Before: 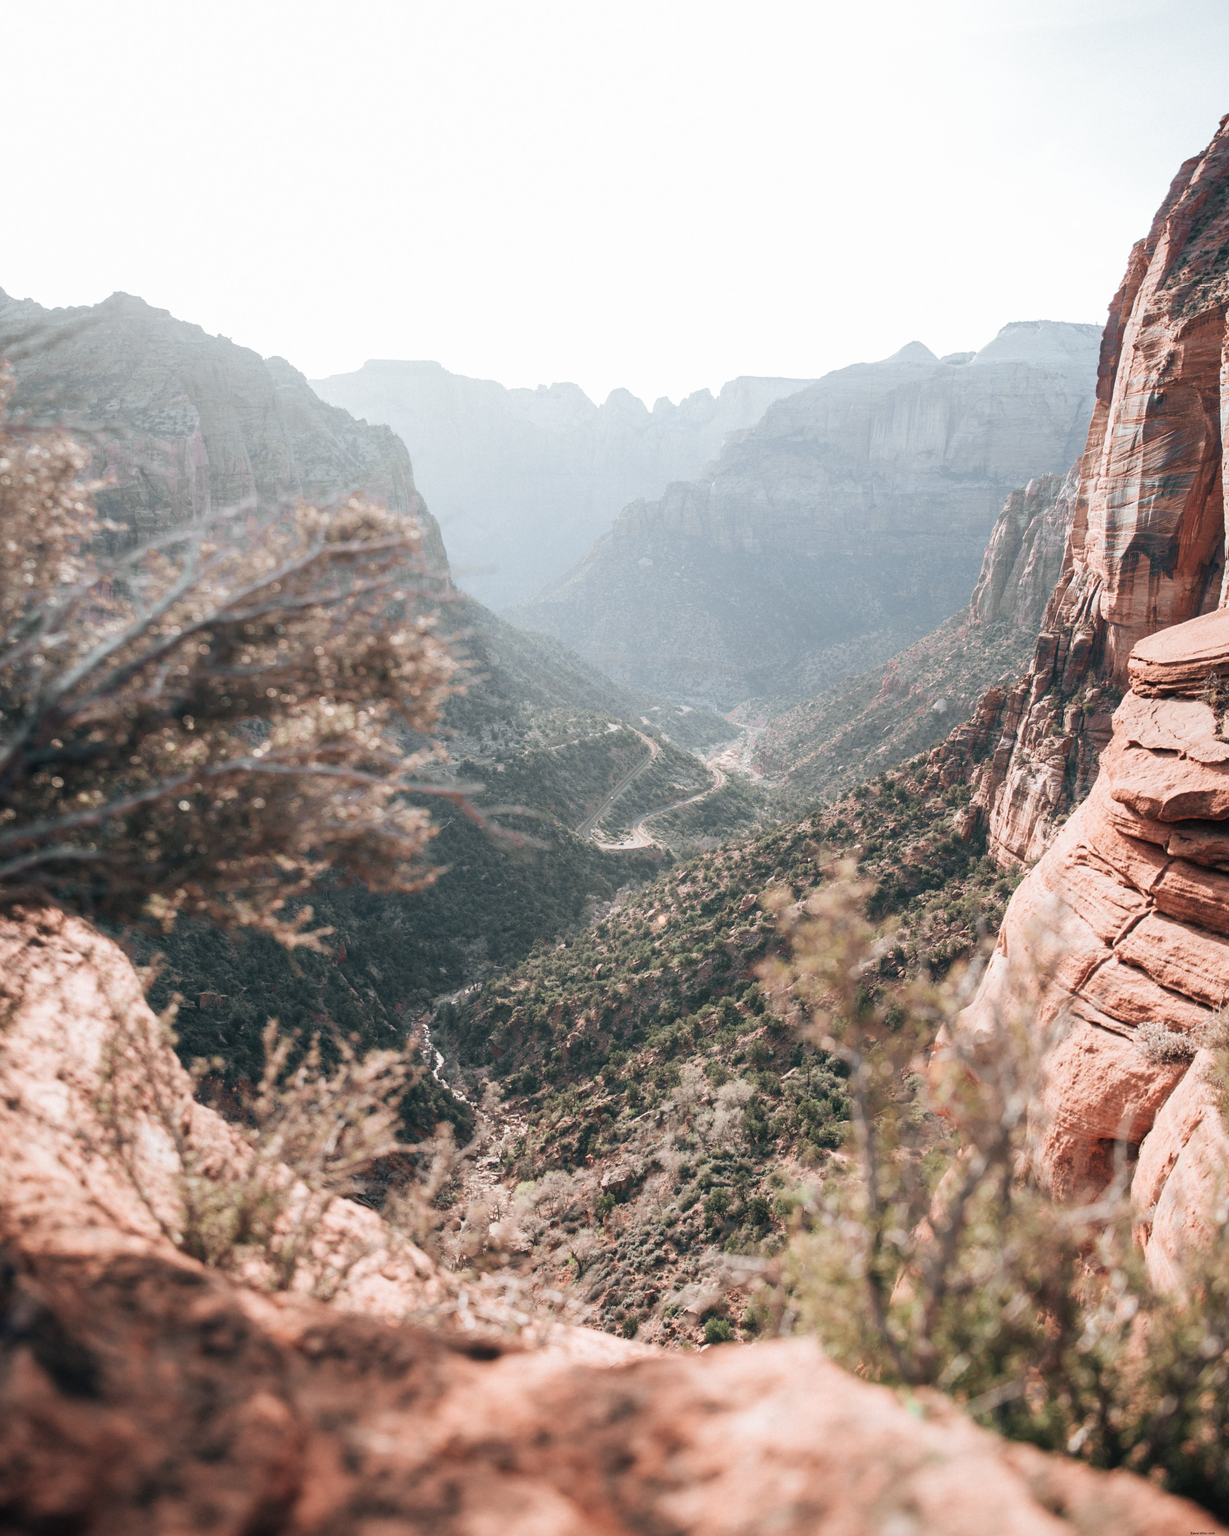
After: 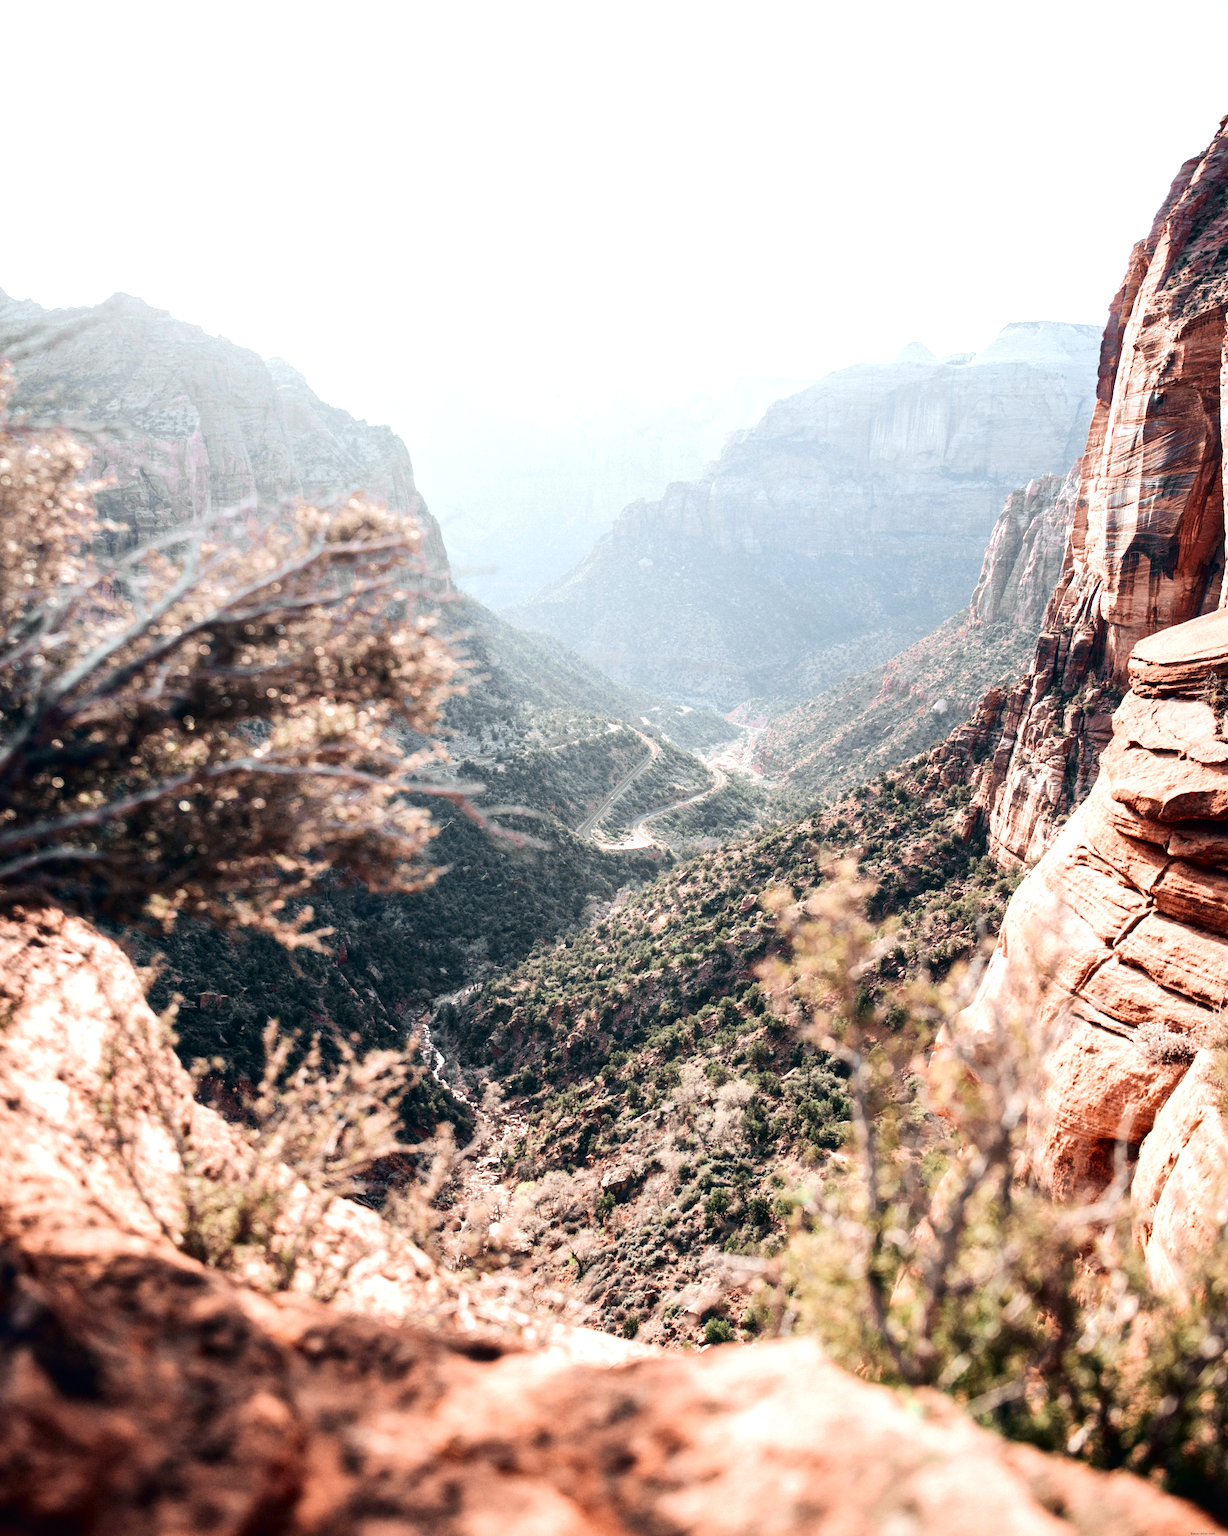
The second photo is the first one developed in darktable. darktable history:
local contrast: mode bilateral grid, contrast 20, coarseness 49, detail 120%, midtone range 0.2
tone curve: curves: ch0 [(0, 0) (0.003, 0.002) (0.011, 0.006) (0.025, 0.012) (0.044, 0.021) (0.069, 0.027) (0.1, 0.035) (0.136, 0.06) (0.177, 0.108) (0.224, 0.173) (0.277, 0.26) (0.335, 0.353) (0.399, 0.453) (0.468, 0.555) (0.543, 0.641) (0.623, 0.724) (0.709, 0.792) (0.801, 0.857) (0.898, 0.918) (1, 1)], color space Lab, independent channels, preserve colors none
color balance rgb: shadows lift › chroma 3.345%, shadows lift › hue 280.54°, perceptual saturation grading › global saturation 24.273%, perceptual saturation grading › highlights -23.932%, perceptual saturation grading › mid-tones 23.905%, perceptual saturation grading › shadows 39.627%, perceptual brilliance grading › global brilliance 15.692%, perceptual brilliance grading › shadows -35.036%, global vibrance 20%
contrast brightness saturation: saturation -0.021
